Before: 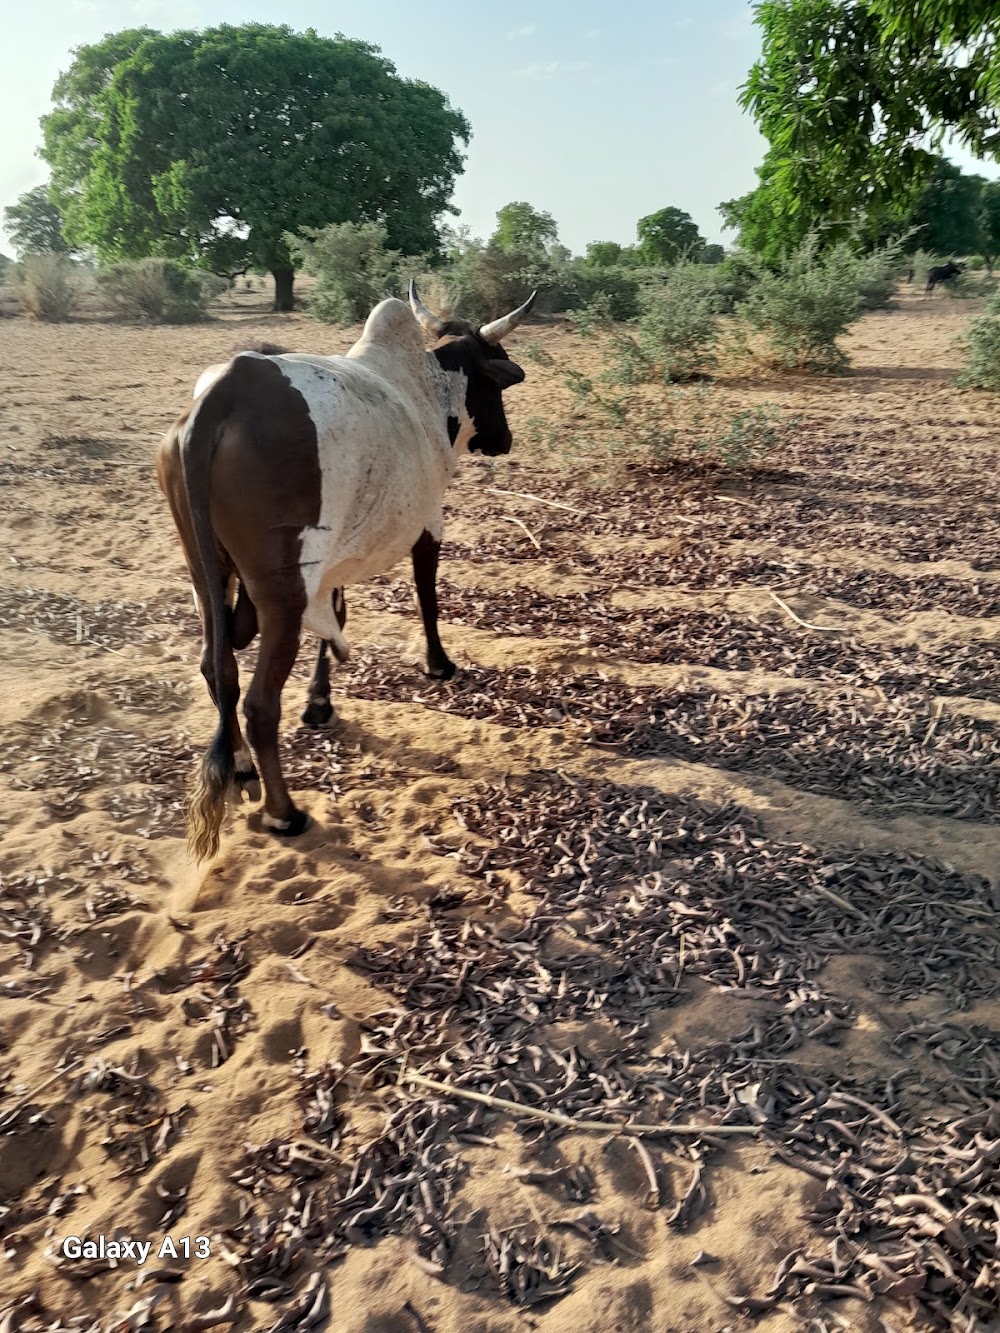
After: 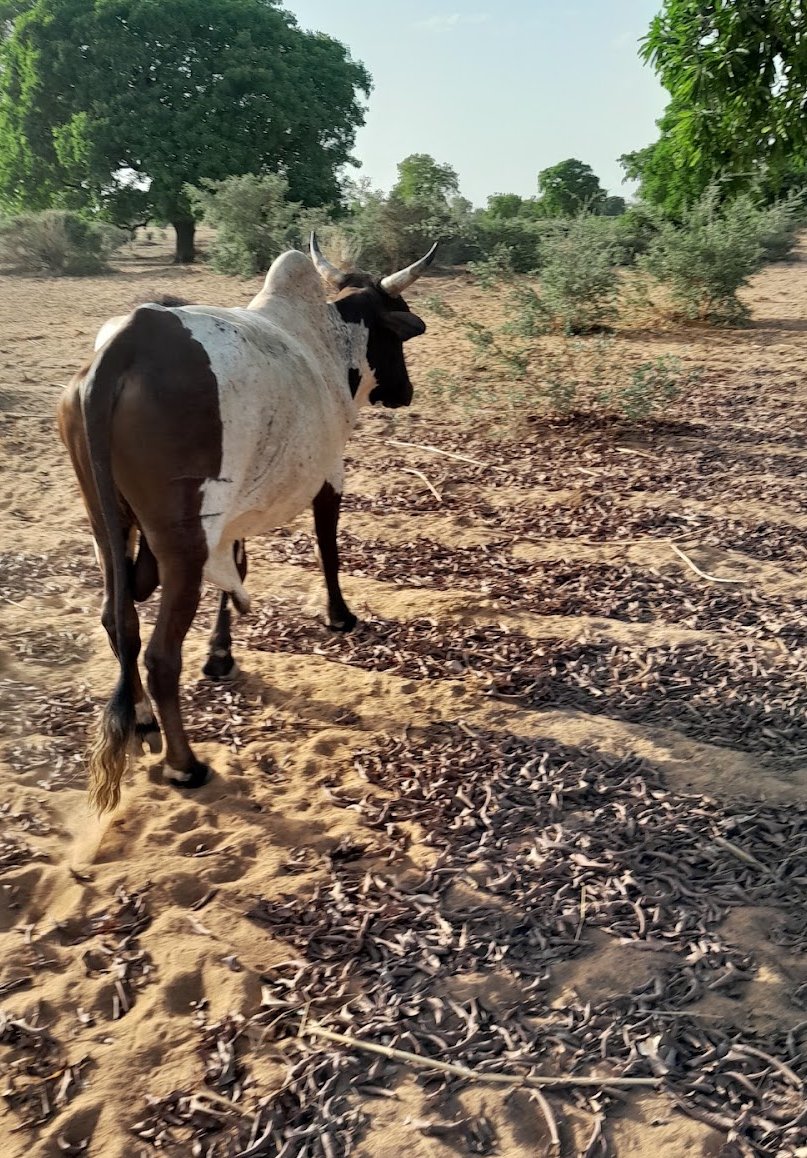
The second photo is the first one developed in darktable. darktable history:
crop: left 9.985%, top 3.609%, right 9.241%, bottom 9.517%
